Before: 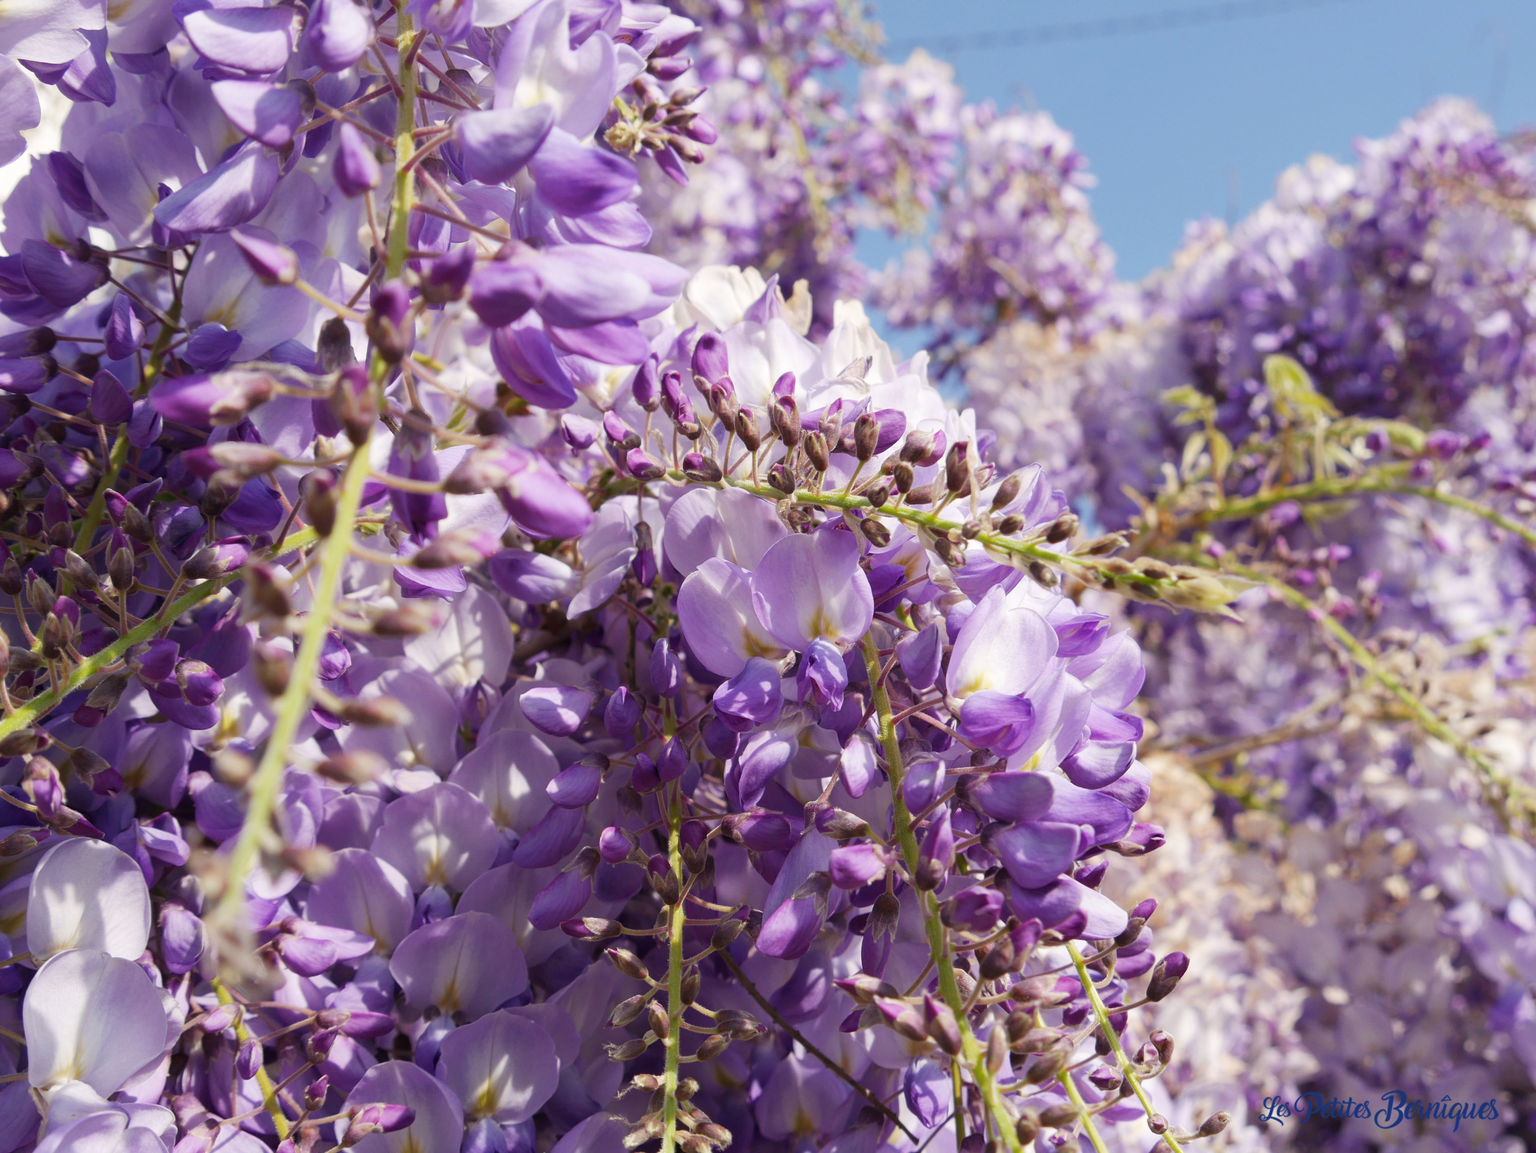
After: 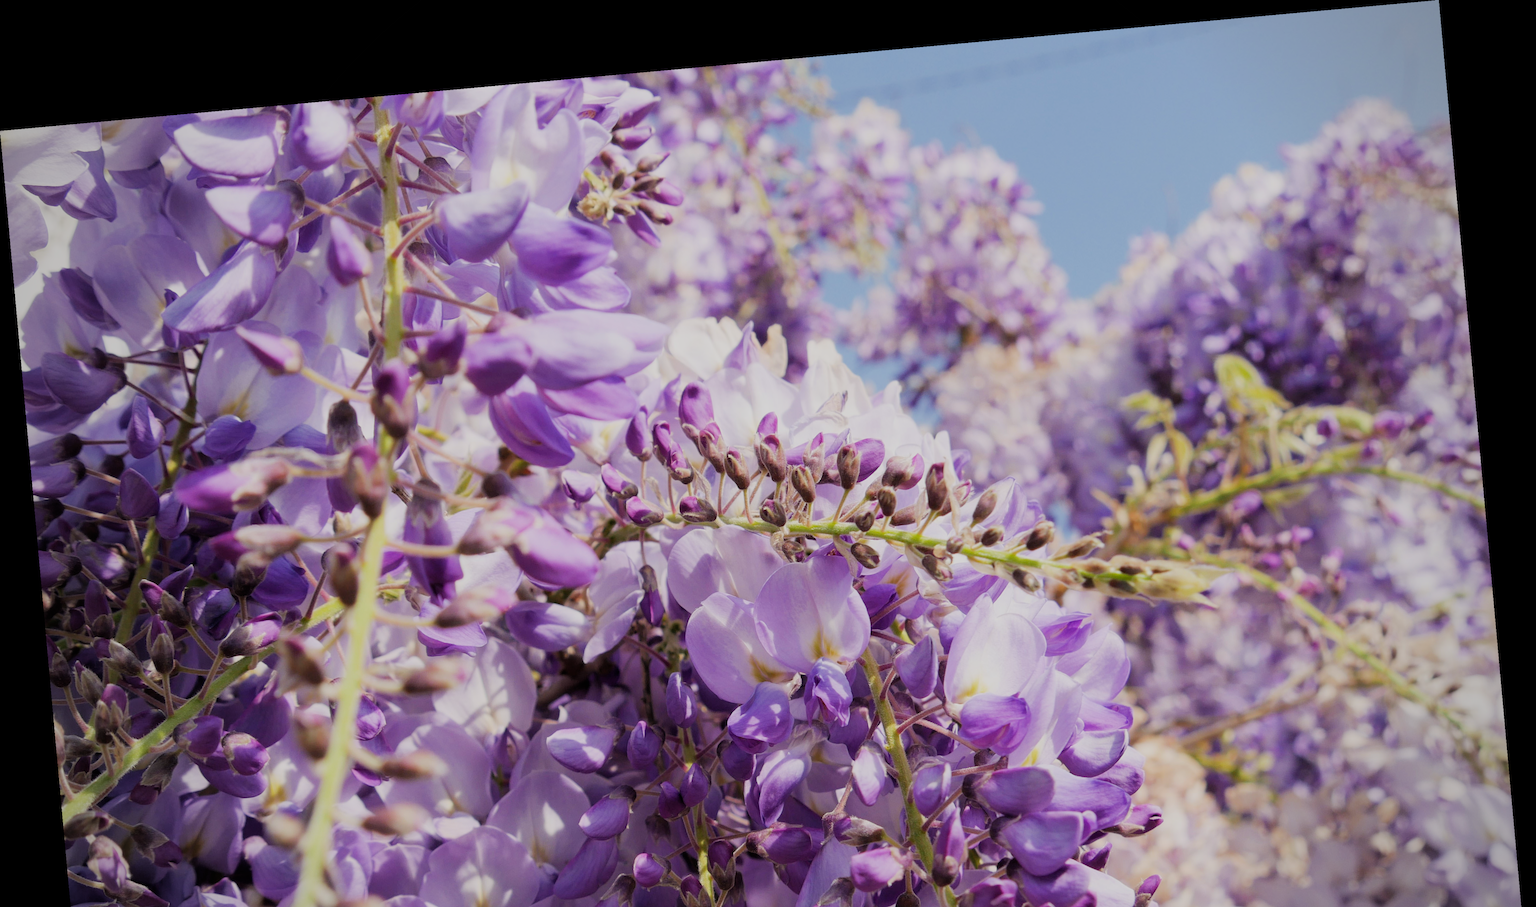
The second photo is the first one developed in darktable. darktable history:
crop: bottom 24.967%
exposure: exposure 0.207 EV, compensate highlight preservation false
filmic rgb: black relative exposure -6.98 EV, white relative exposure 5.63 EV, hardness 2.86
vignetting: fall-off start 74.49%, fall-off radius 65.9%, brightness -0.628, saturation -0.68
rotate and perspective: rotation -5.2°, automatic cropping off
